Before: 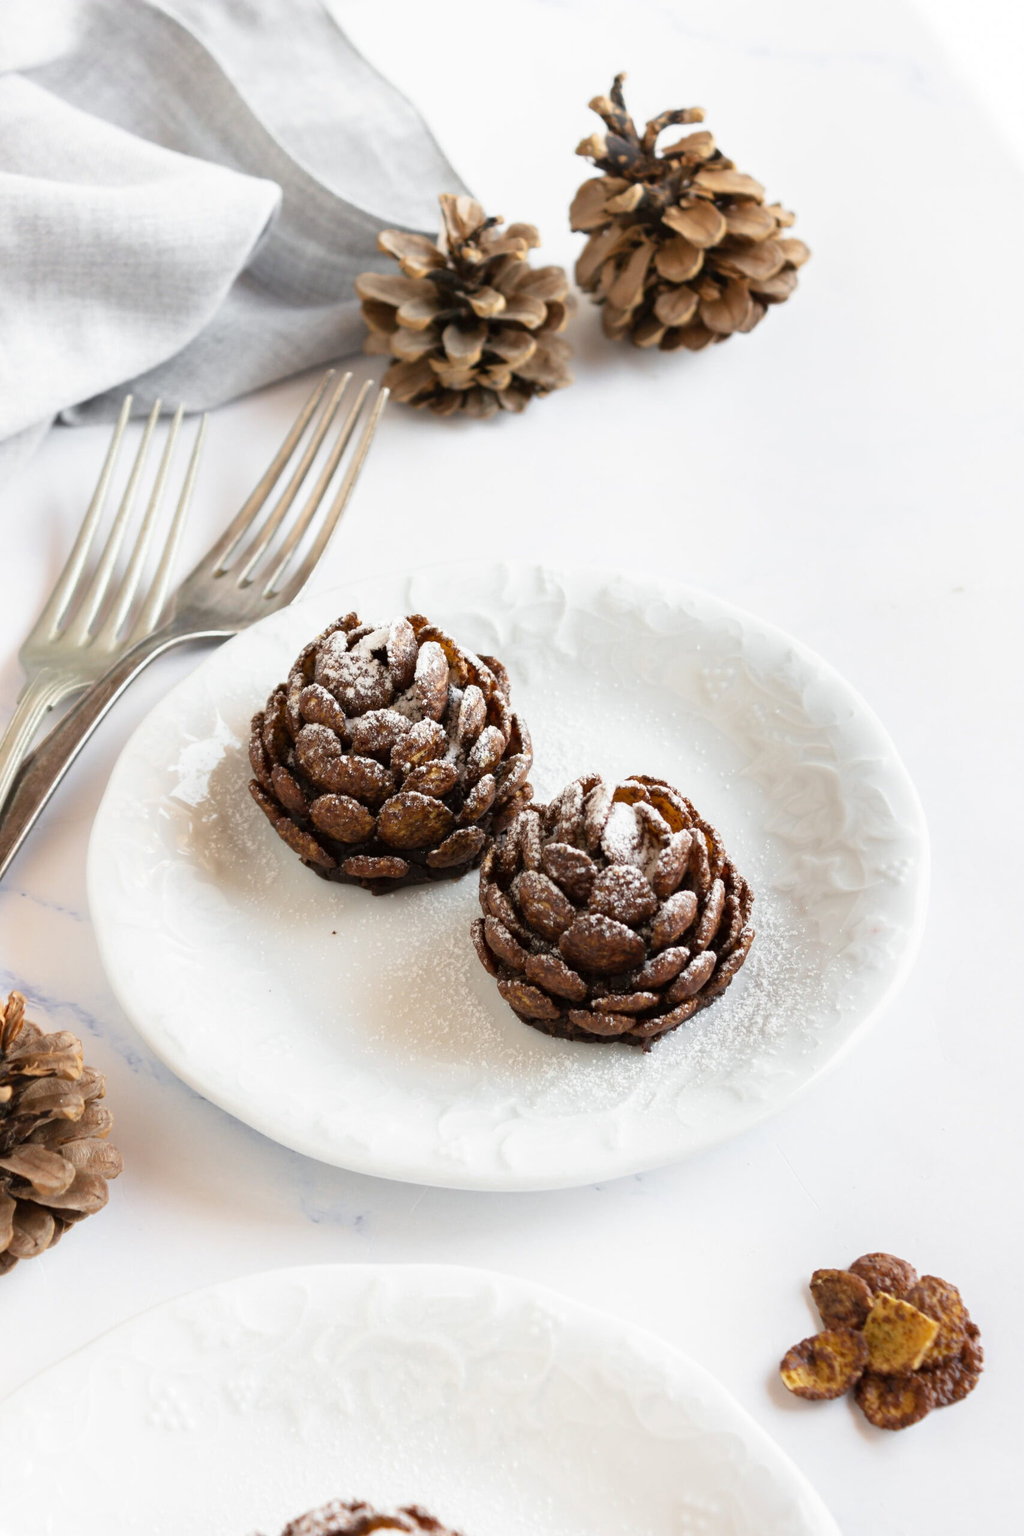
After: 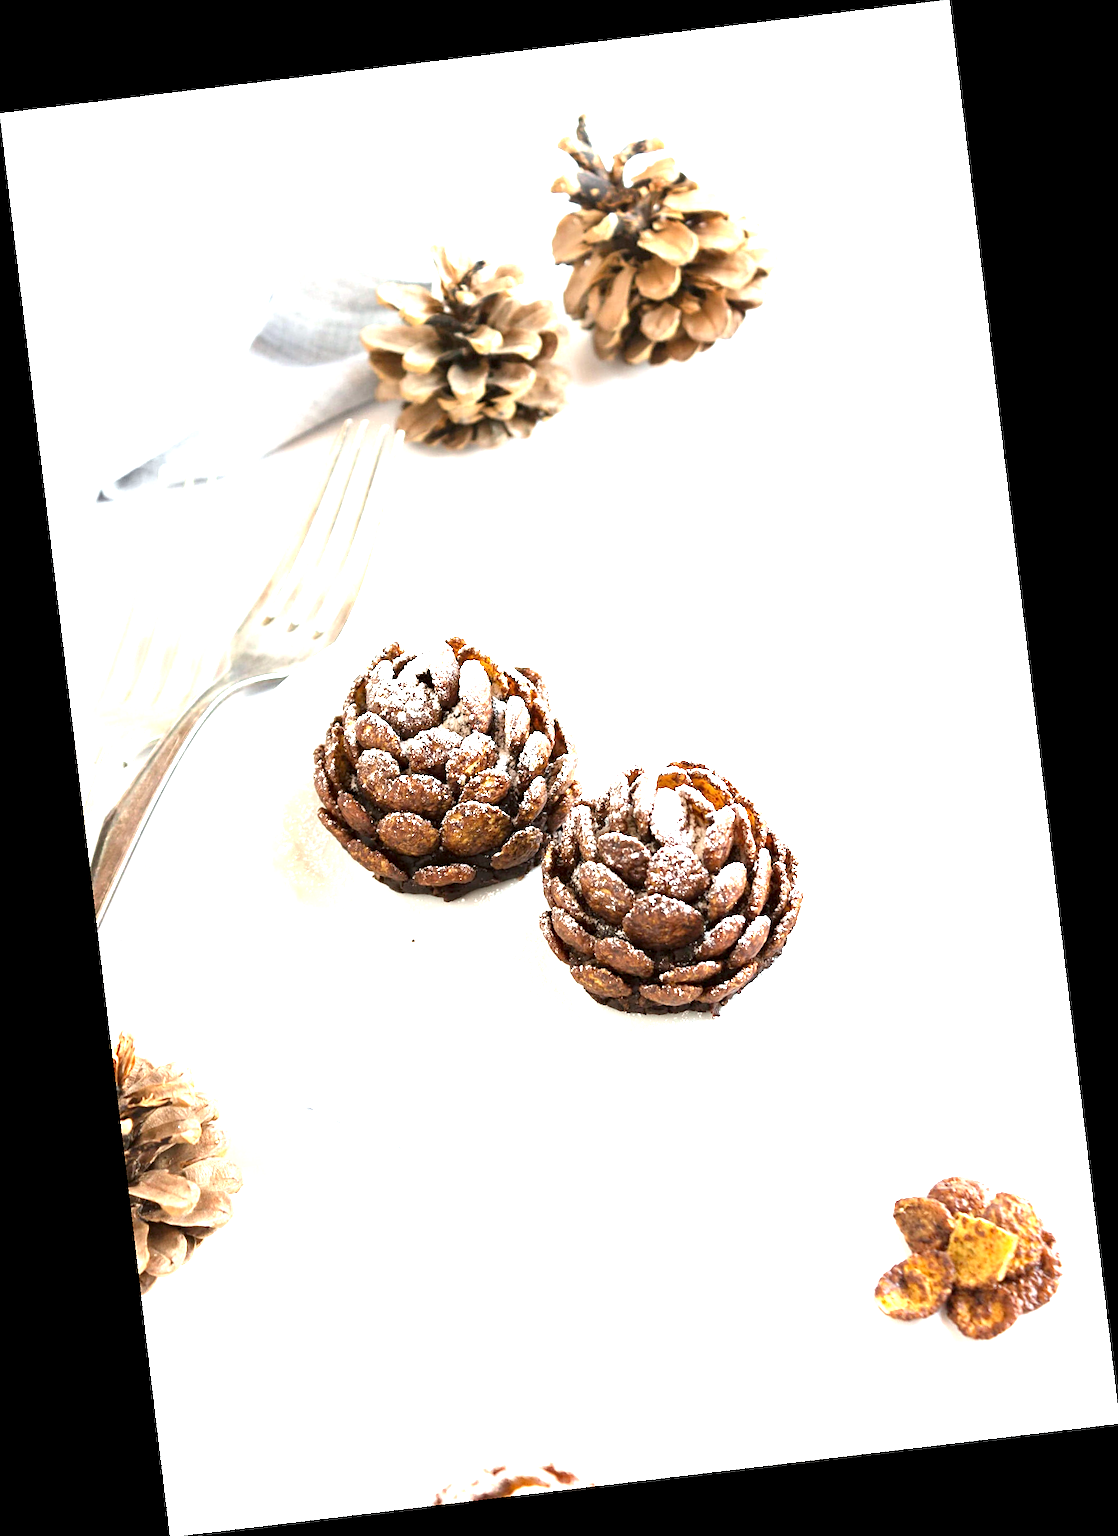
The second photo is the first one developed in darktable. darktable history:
white balance: red 0.978, blue 0.999
rotate and perspective: rotation -6.83°, automatic cropping off
exposure: black level correction 0.001, exposure 1.822 EV, compensate exposure bias true, compensate highlight preservation false
sharpen: on, module defaults
